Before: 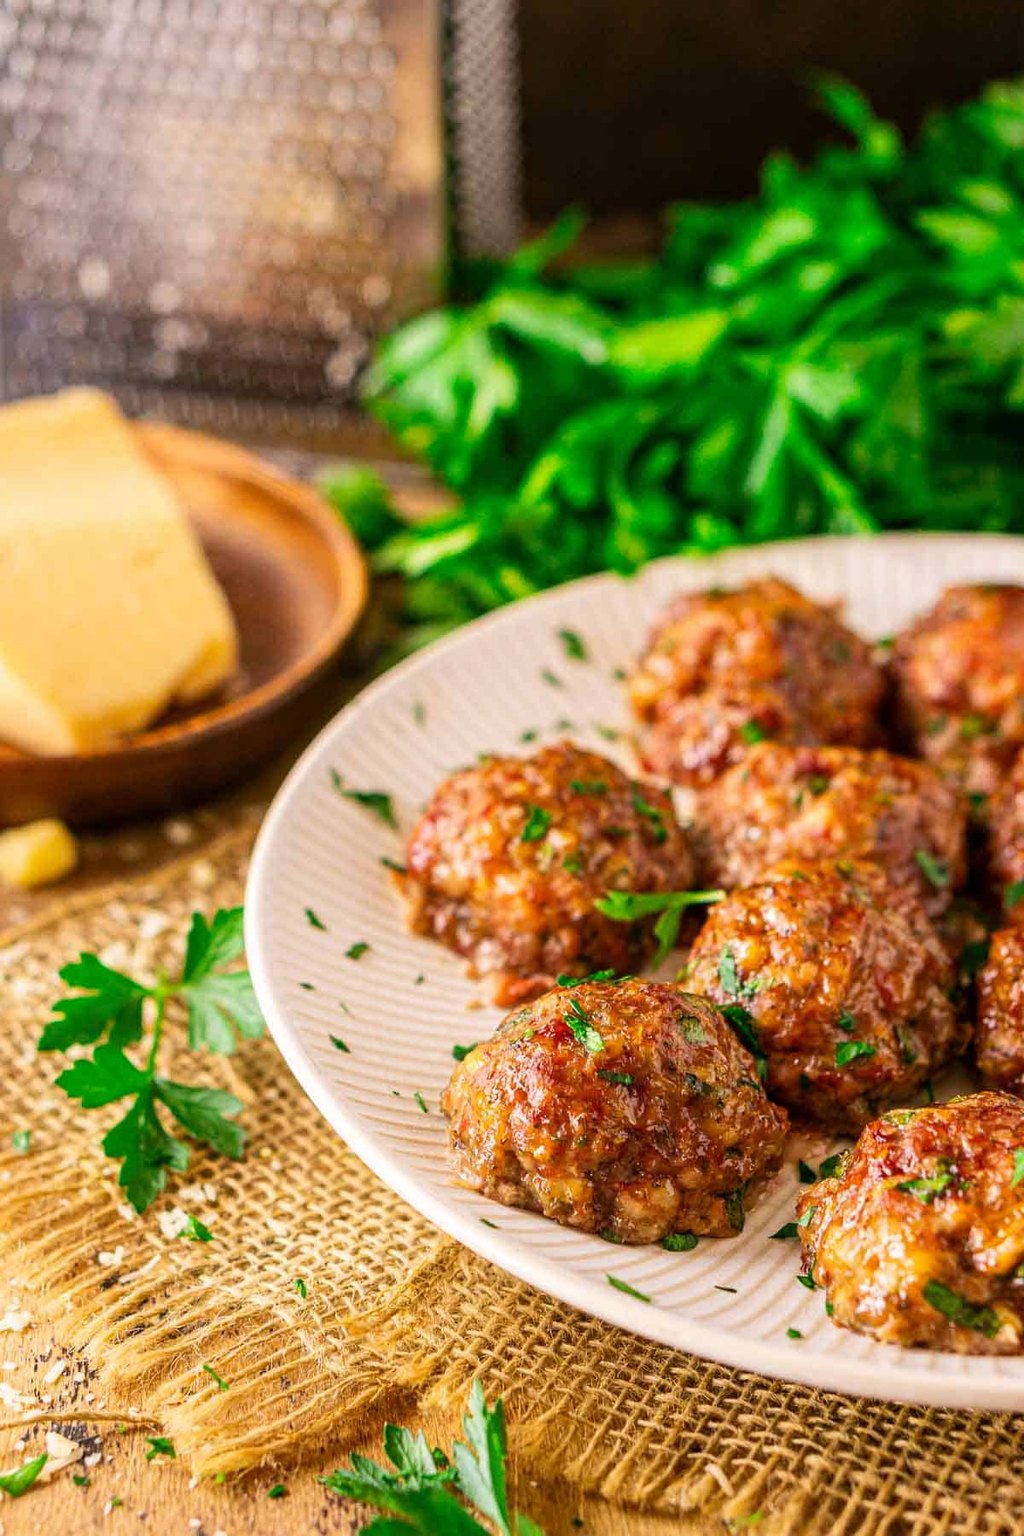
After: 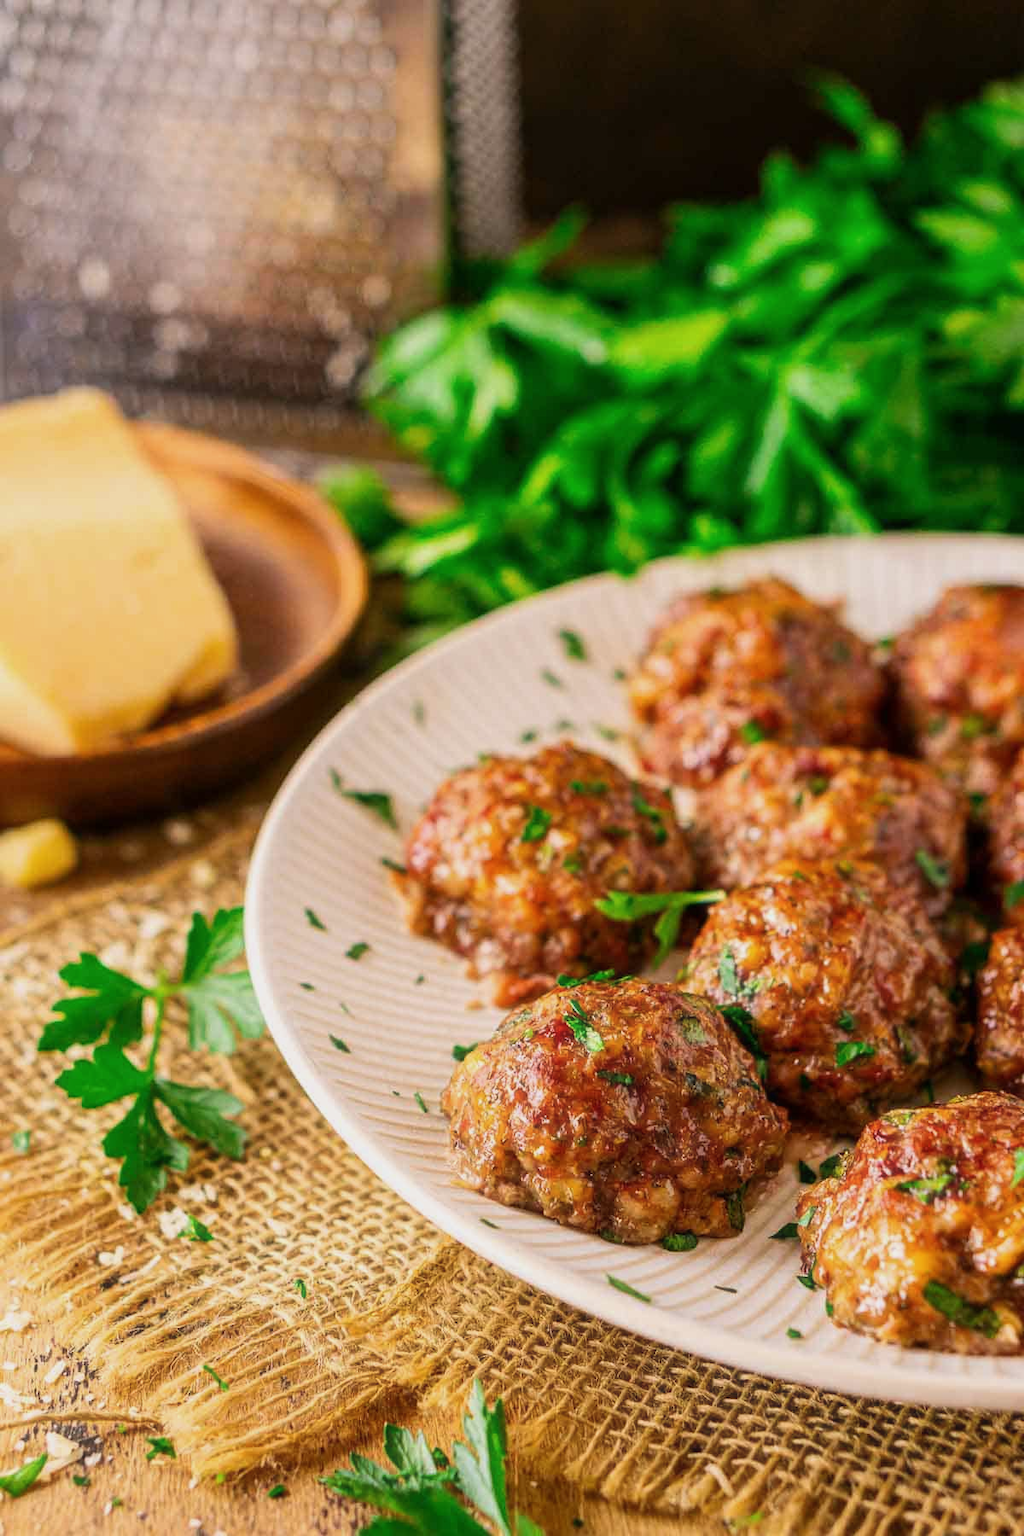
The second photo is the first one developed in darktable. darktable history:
exposure: exposure -0.215 EV, compensate highlight preservation false
haze removal: strength -0.085, distance 0.357, compatibility mode true, adaptive false
